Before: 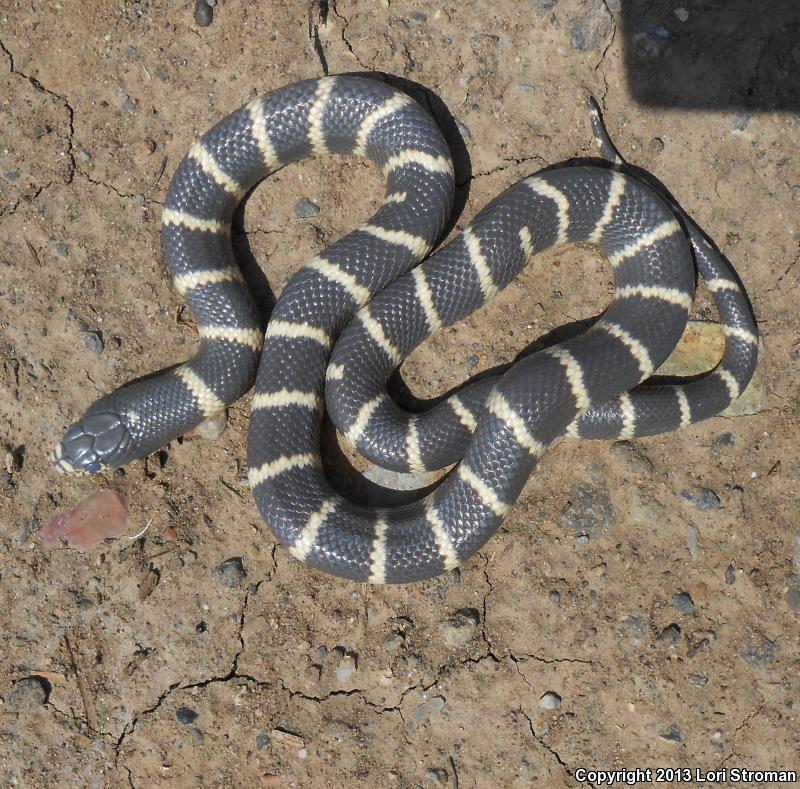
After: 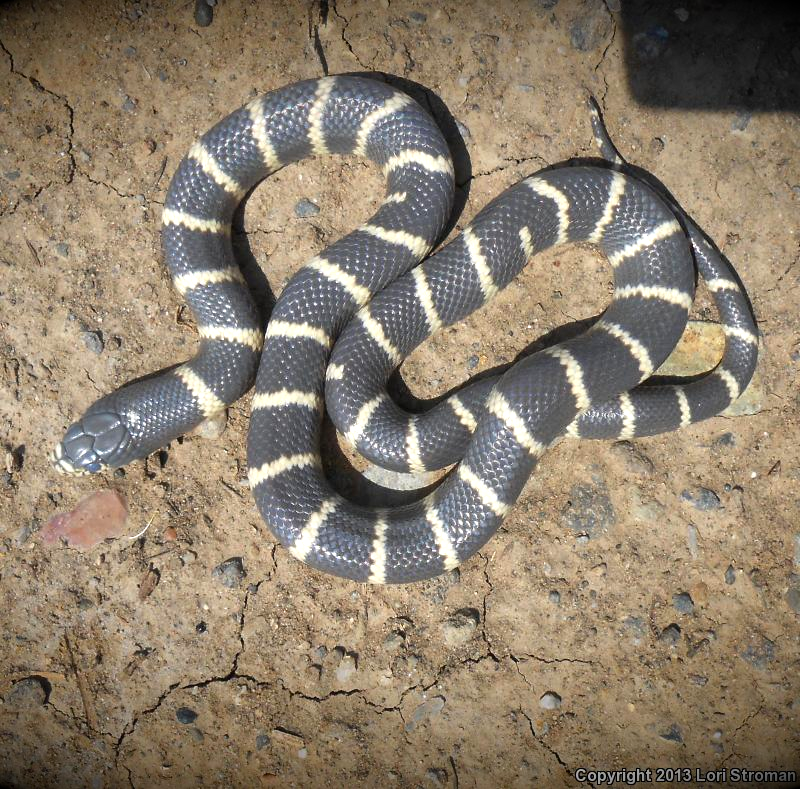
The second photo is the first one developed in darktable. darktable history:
vignetting: fall-off start 98.29%, fall-off radius 100%, brightness -1, saturation 0.5, width/height ratio 1.428
color balance: on, module defaults
exposure: exposure 0.6 EV, compensate highlight preservation false
